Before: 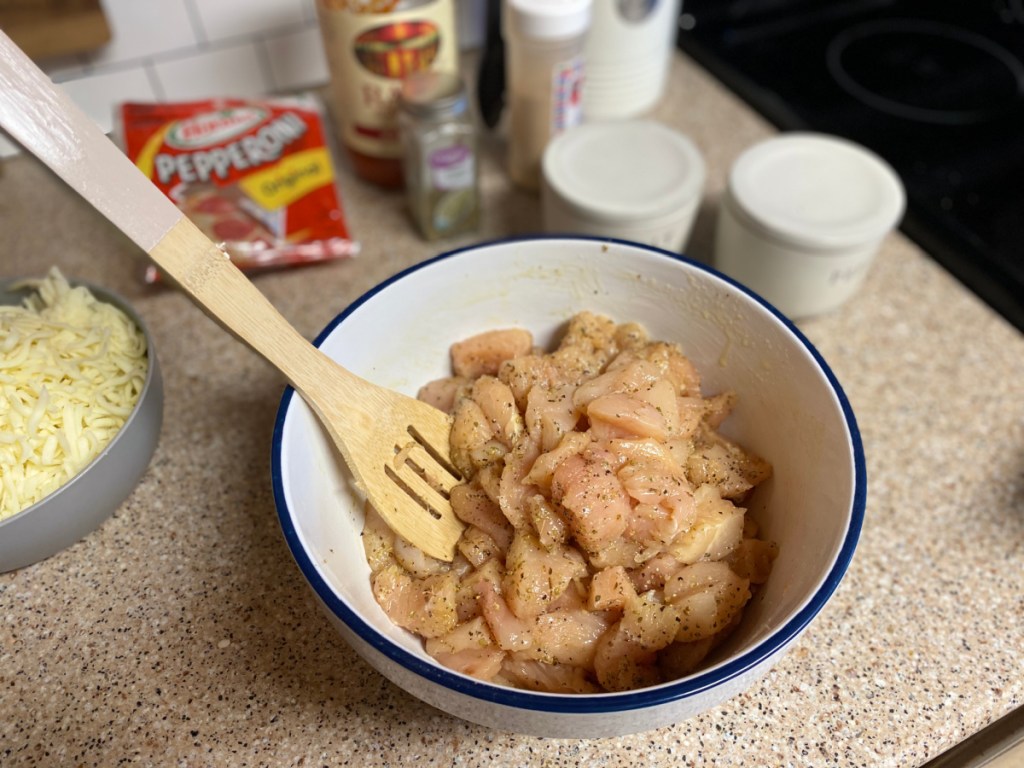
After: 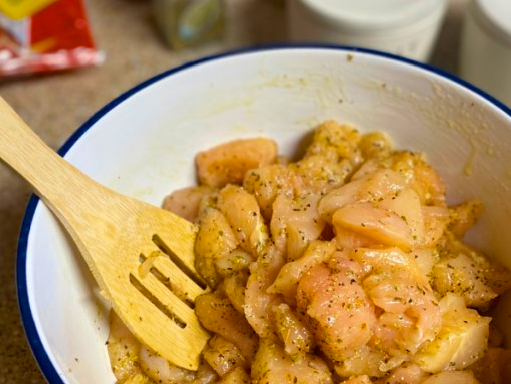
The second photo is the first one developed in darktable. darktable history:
crop: left 25%, top 25%, right 25%, bottom 25%
color balance rgb: linear chroma grading › global chroma 15%, perceptual saturation grading › global saturation 30%
